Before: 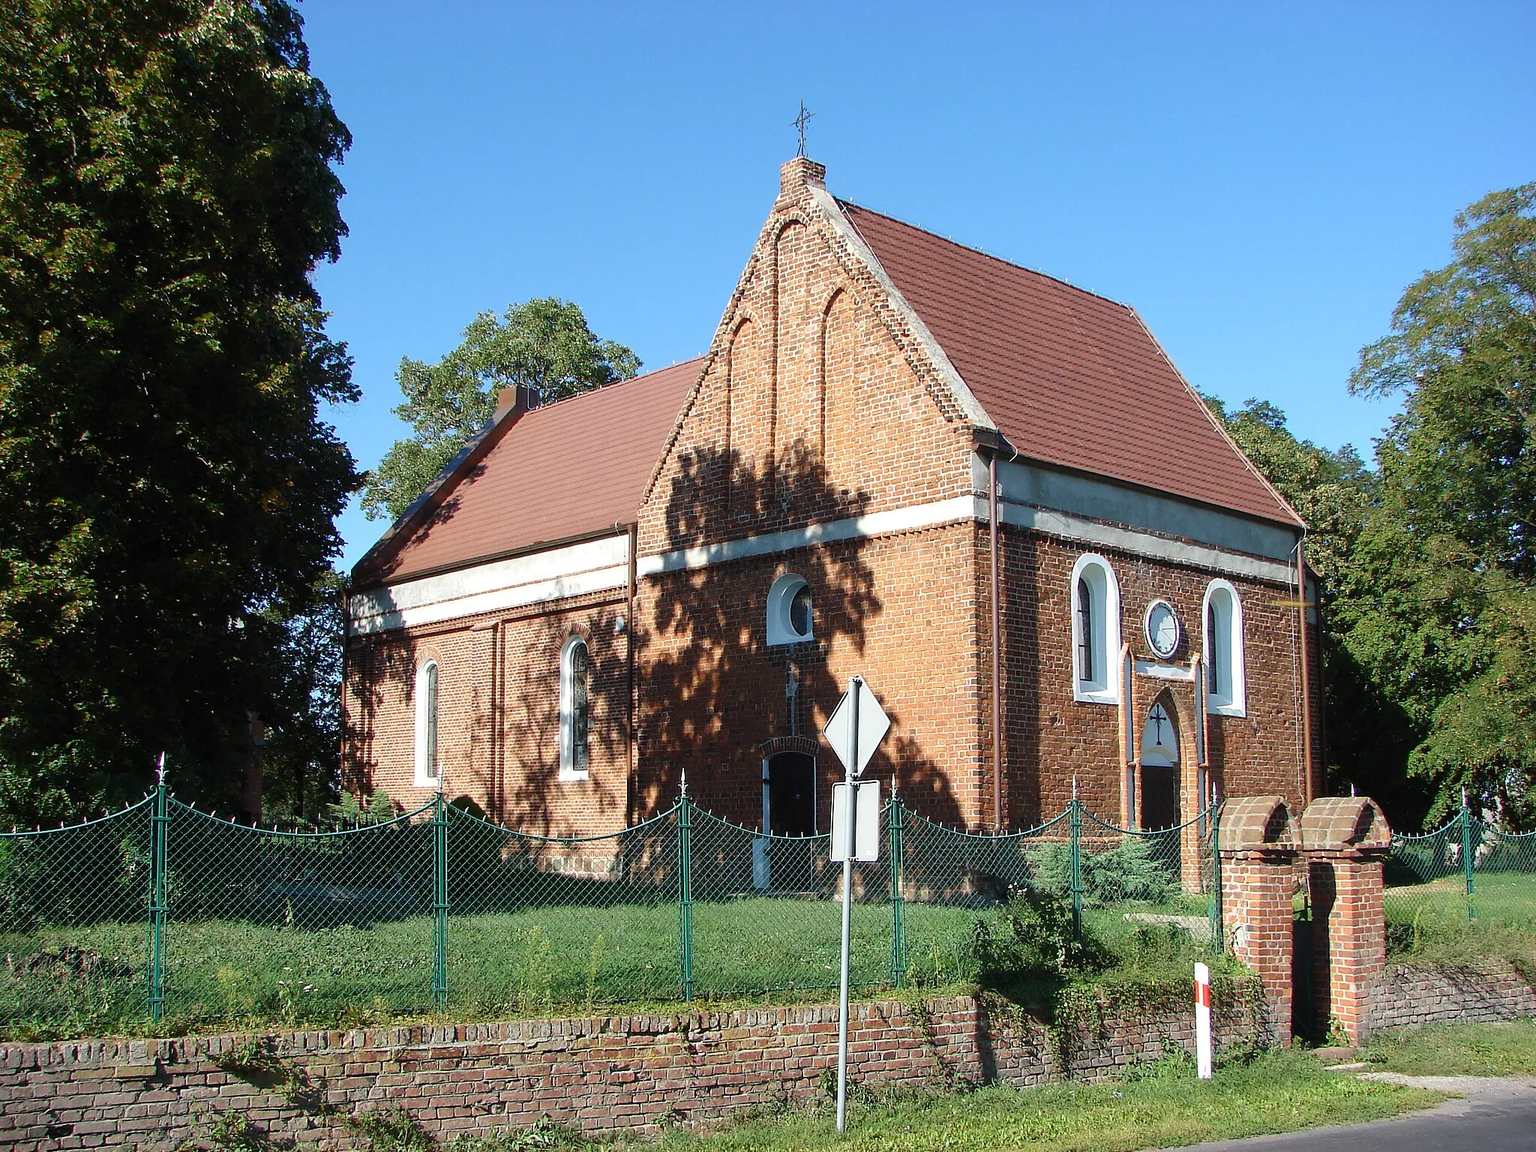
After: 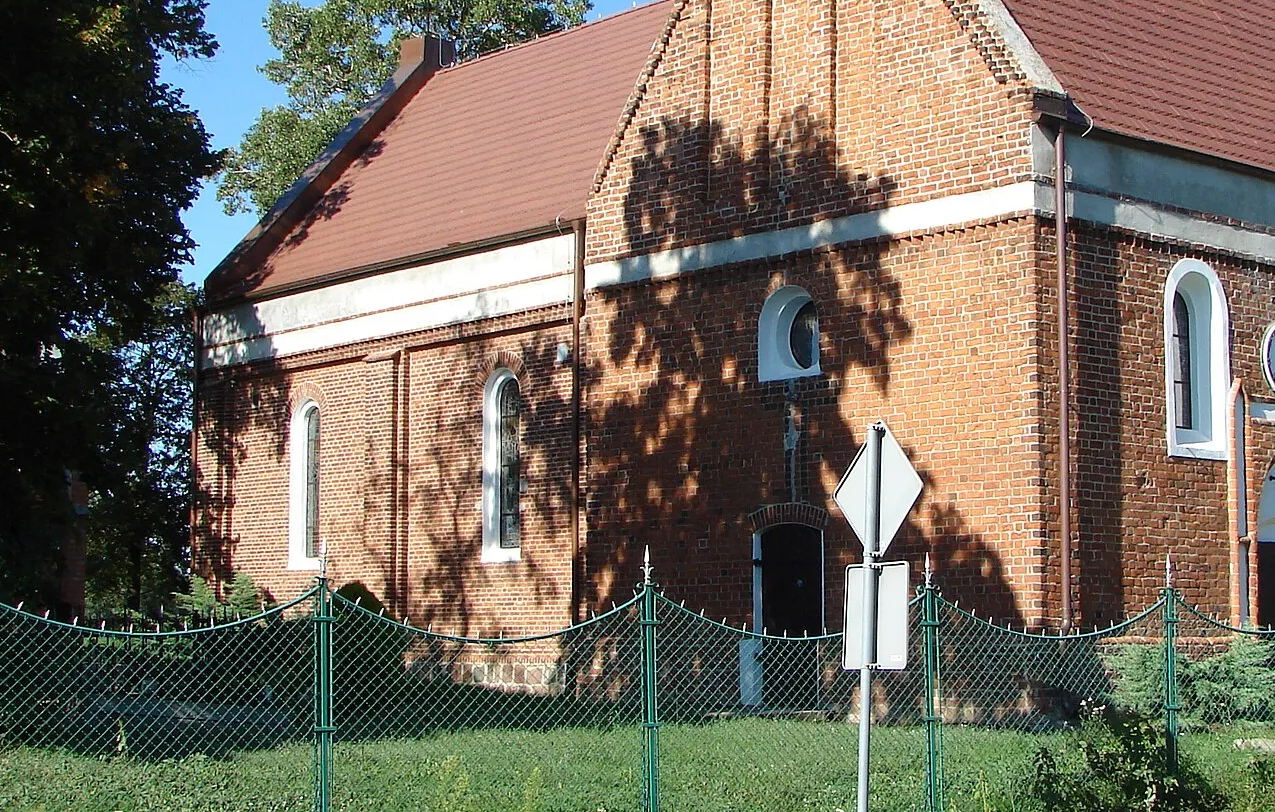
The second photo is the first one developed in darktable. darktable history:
crop: left 12.917%, top 31.205%, right 24.802%, bottom 15.87%
